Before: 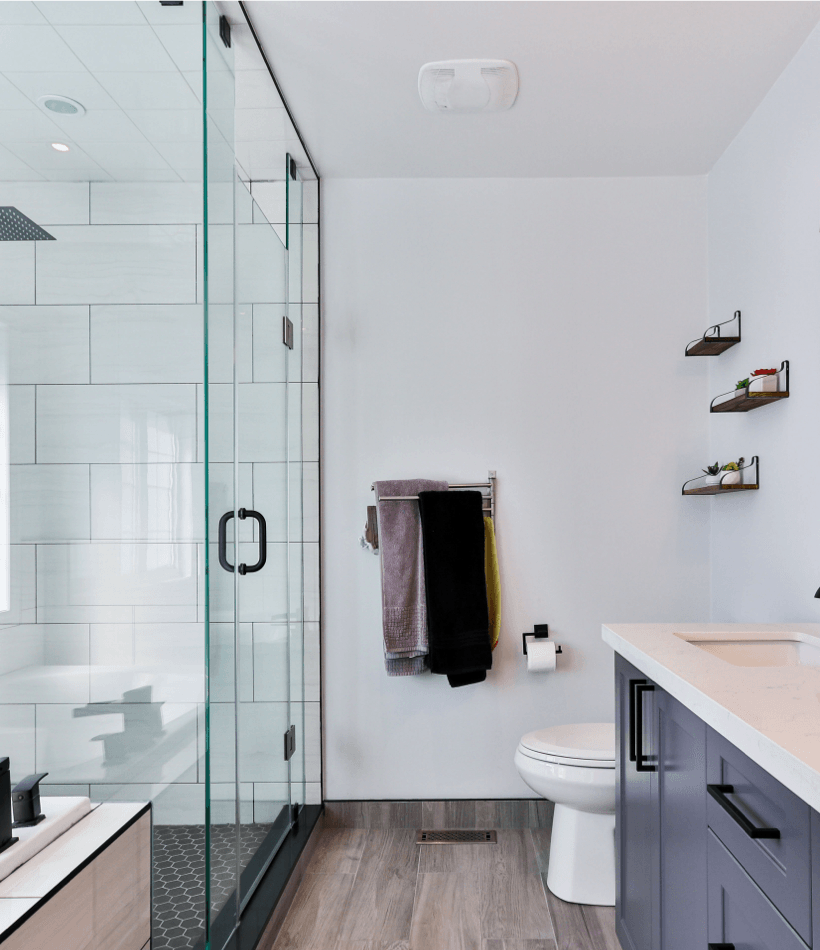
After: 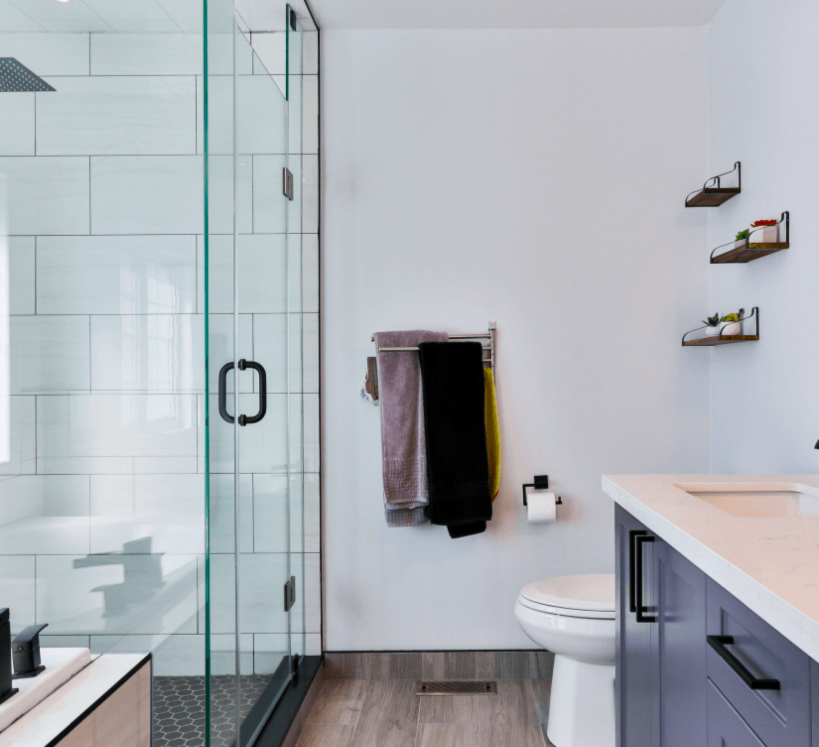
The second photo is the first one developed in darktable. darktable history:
crop and rotate: top 15.774%, bottom 5.506%
lowpass: radius 0.5, unbound 0
color balance rgb: perceptual saturation grading › global saturation 20%, global vibrance 20%
